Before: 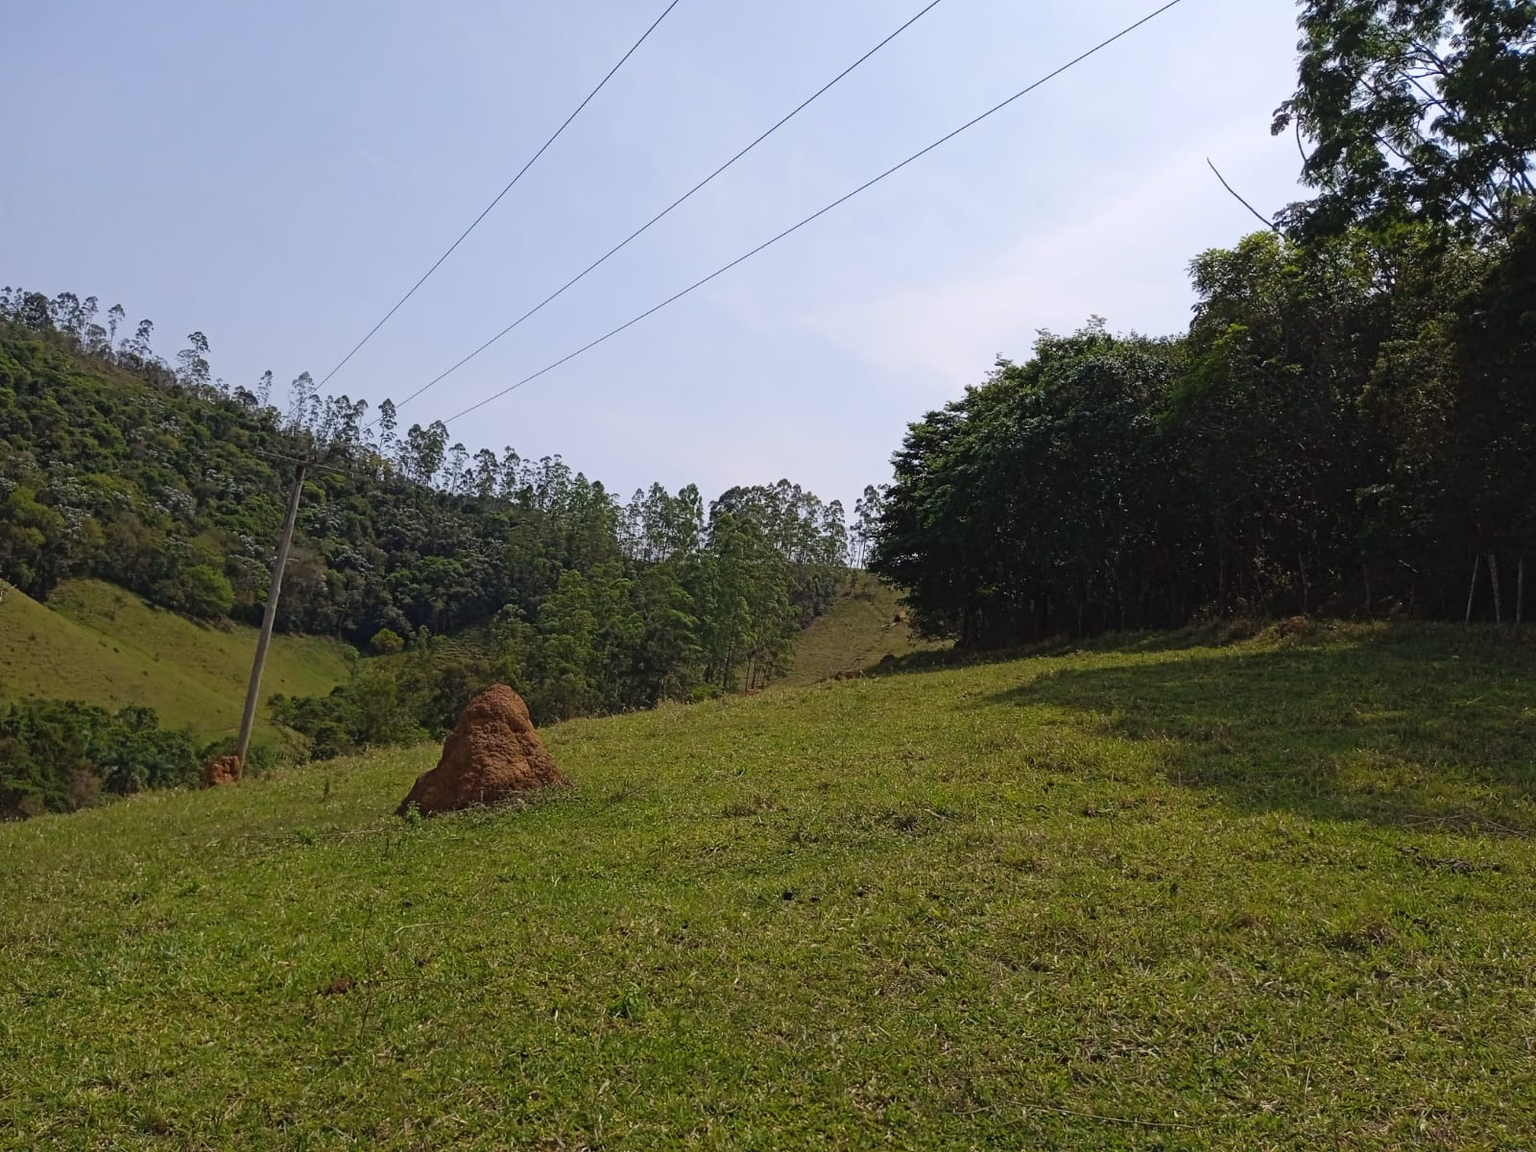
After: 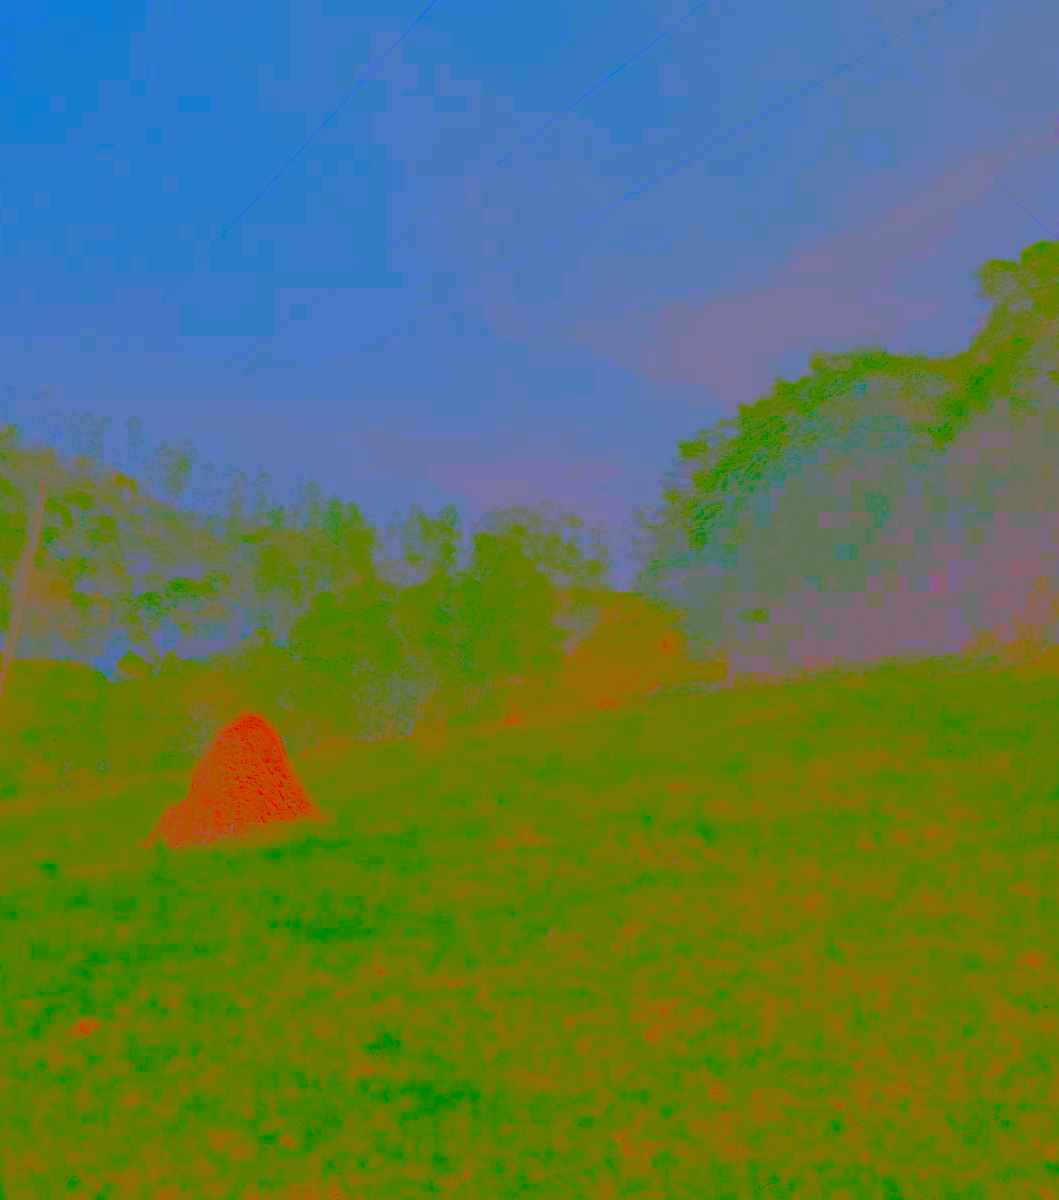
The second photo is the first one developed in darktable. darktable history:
crop: left 16.917%, right 16.885%
contrast brightness saturation: contrast -0.979, brightness -0.158, saturation 0.742
exposure: black level correction 0.005, exposure 2.067 EV, compensate highlight preservation false
tone curve: curves: ch0 [(0, 0) (0.003, 0.047) (0.011, 0.05) (0.025, 0.053) (0.044, 0.057) (0.069, 0.062) (0.1, 0.084) (0.136, 0.115) (0.177, 0.159) (0.224, 0.216) (0.277, 0.289) (0.335, 0.382) (0.399, 0.474) (0.468, 0.561) (0.543, 0.636) (0.623, 0.705) (0.709, 0.778) (0.801, 0.847) (0.898, 0.916) (1, 1)], preserve colors none
